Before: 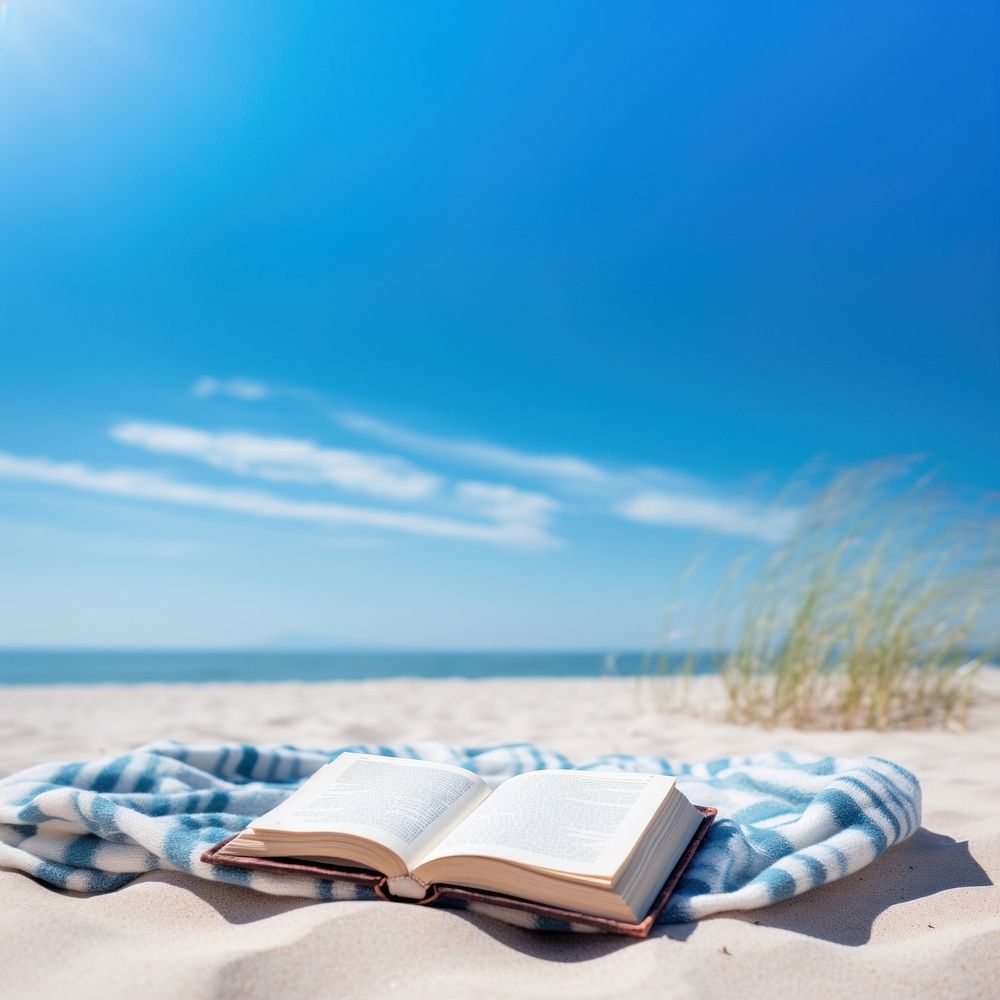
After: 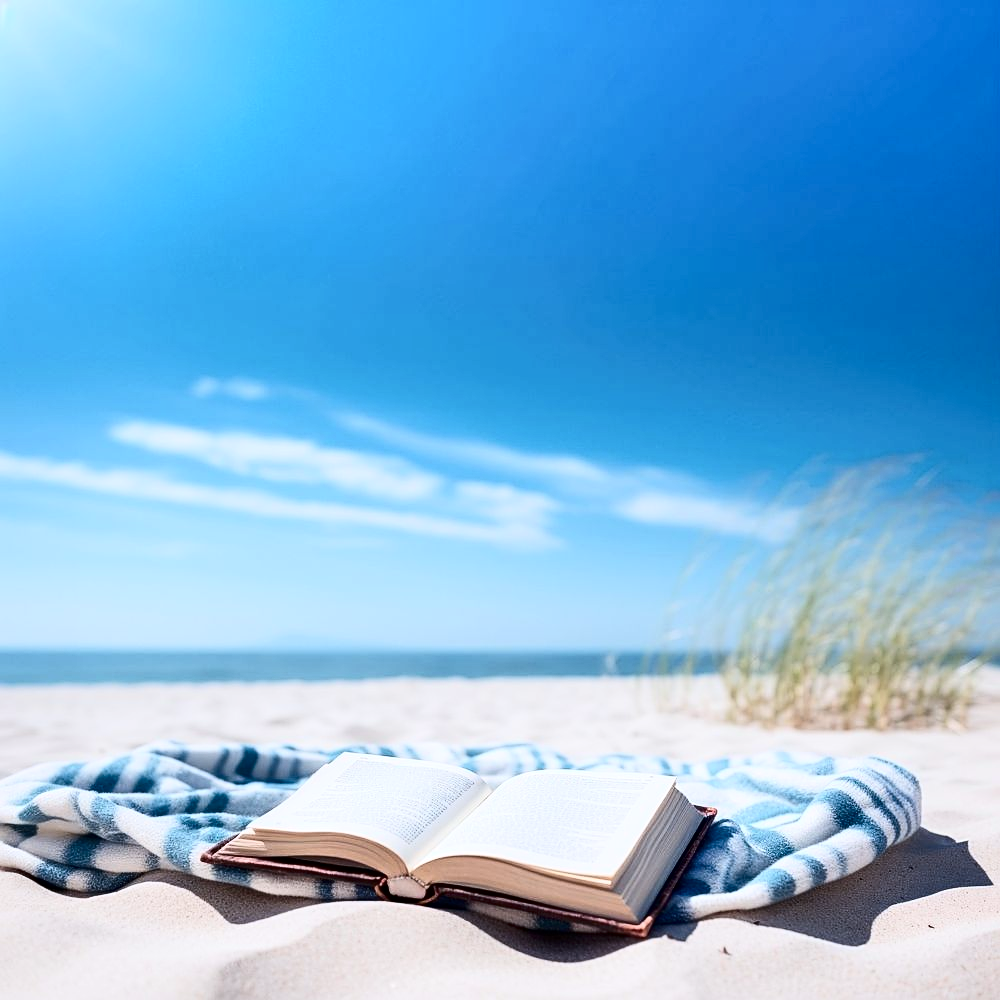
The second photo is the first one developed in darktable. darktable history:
sharpen: on, module defaults
white balance: red 0.983, blue 1.036
contrast brightness saturation: contrast 0.28
